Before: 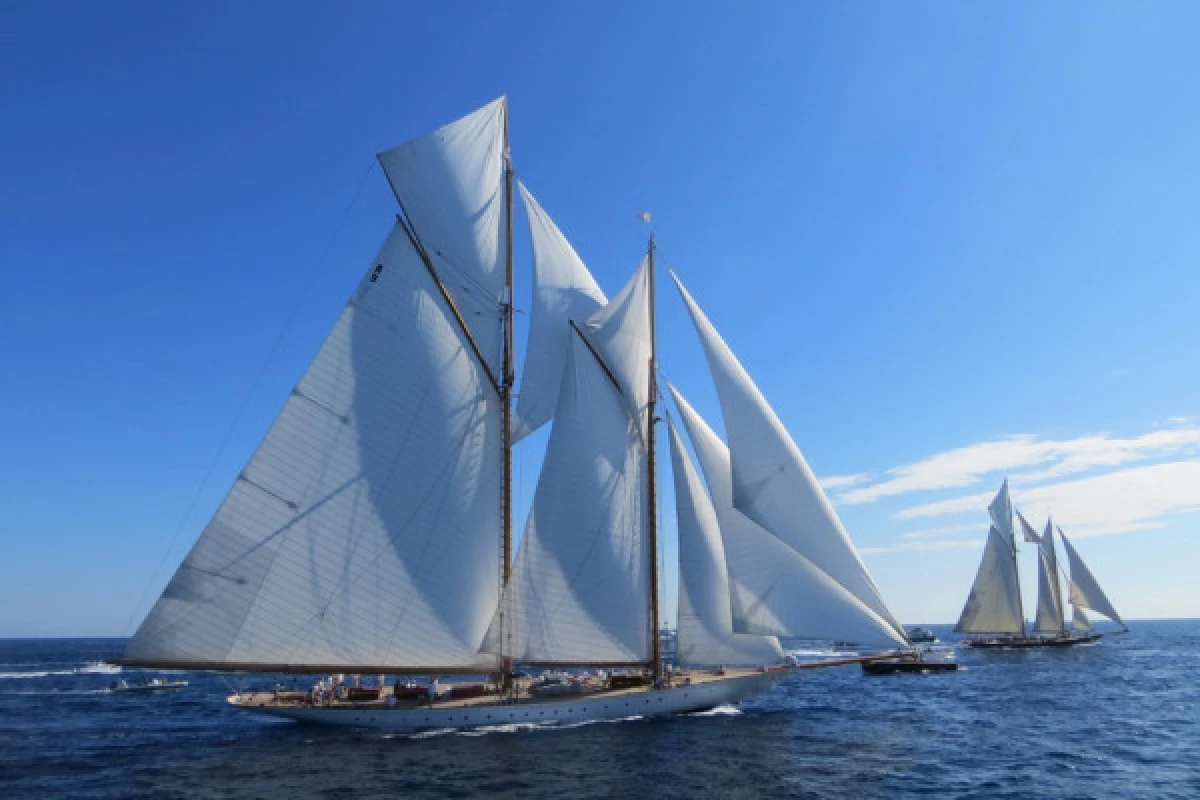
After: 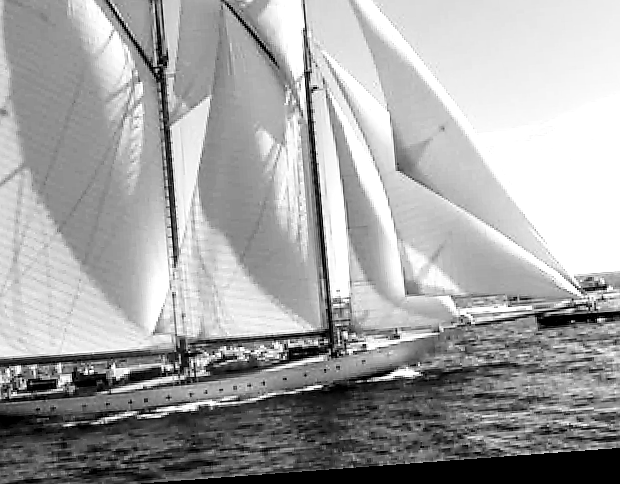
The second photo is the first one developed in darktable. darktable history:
crop: left 29.672%, top 41.786%, right 20.851%, bottom 3.487%
sharpen: radius 1.4, amount 1.25, threshold 0.7
rotate and perspective: rotation -4.25°, automatic cropping off
monochrome: on, module defaults
base curve: curves: ch0 [(0, 0) (0.028, 0.03) (0.121, 0.232) (0.46, 0.748) (0.859, 0.968) (1, 1)], preserve colors none
exposure: black level correction 0.001, exposure 0.5 EV, compensate exposure bias true, compensate highlight preservation false
color calibration: x 0.367, y 0.376, temperature 4372.25 K
local contrast: highlights 60%, shadows 60%, detail 160%
